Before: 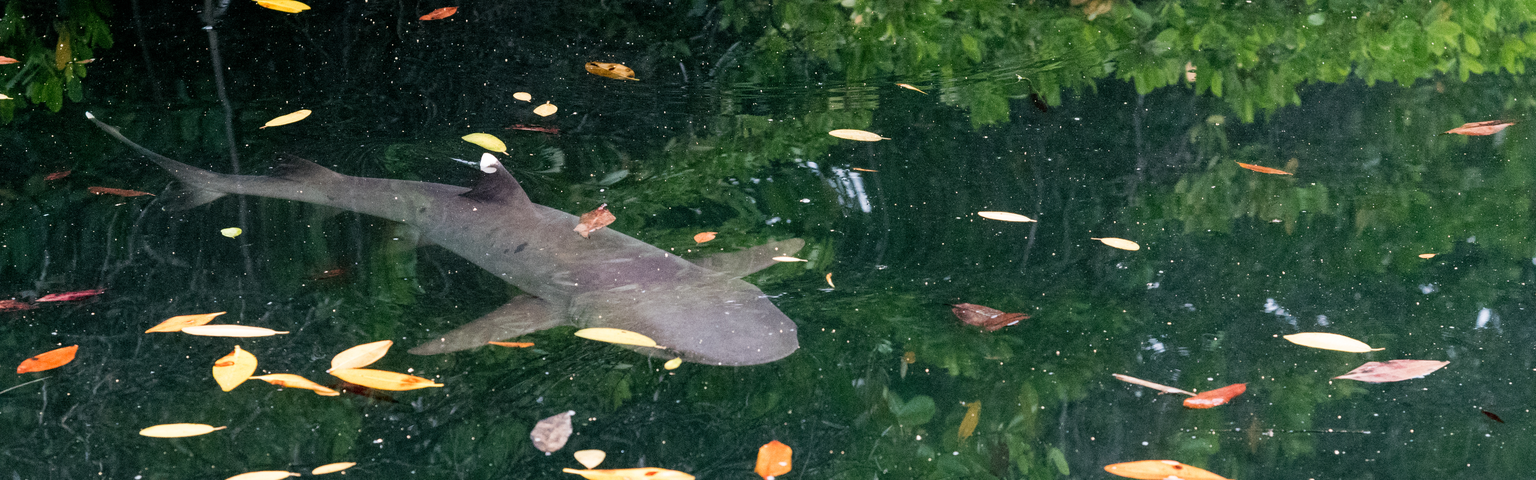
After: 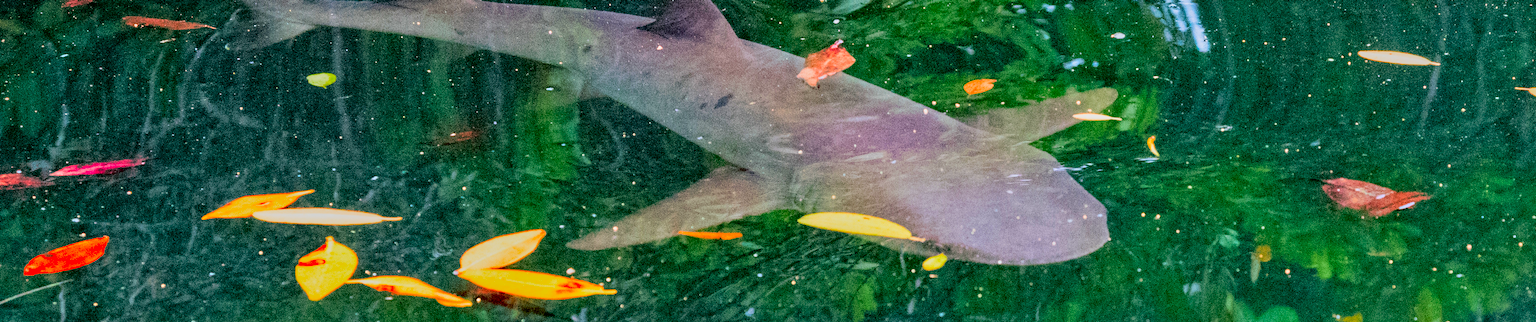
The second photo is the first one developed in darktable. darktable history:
local contrast: mode bilateral grid, contrast 20, coarseness 50, detail 120%, midtone range 0.2
contrast equalizer: y [[0.545, 0.572, 0.59, 0.59, 0.571, 0.545], [0.5 ×6], [0.5 ×6], [0 ×6], [0 ×6]]
color correction: saturation 2.15
sharpen: radius 5.325, amount 0.312, threshold 26.433
global tonemap: drago (0.7, 100)
crop: top 36.498%, right 27.964%, bottom 14.995%
